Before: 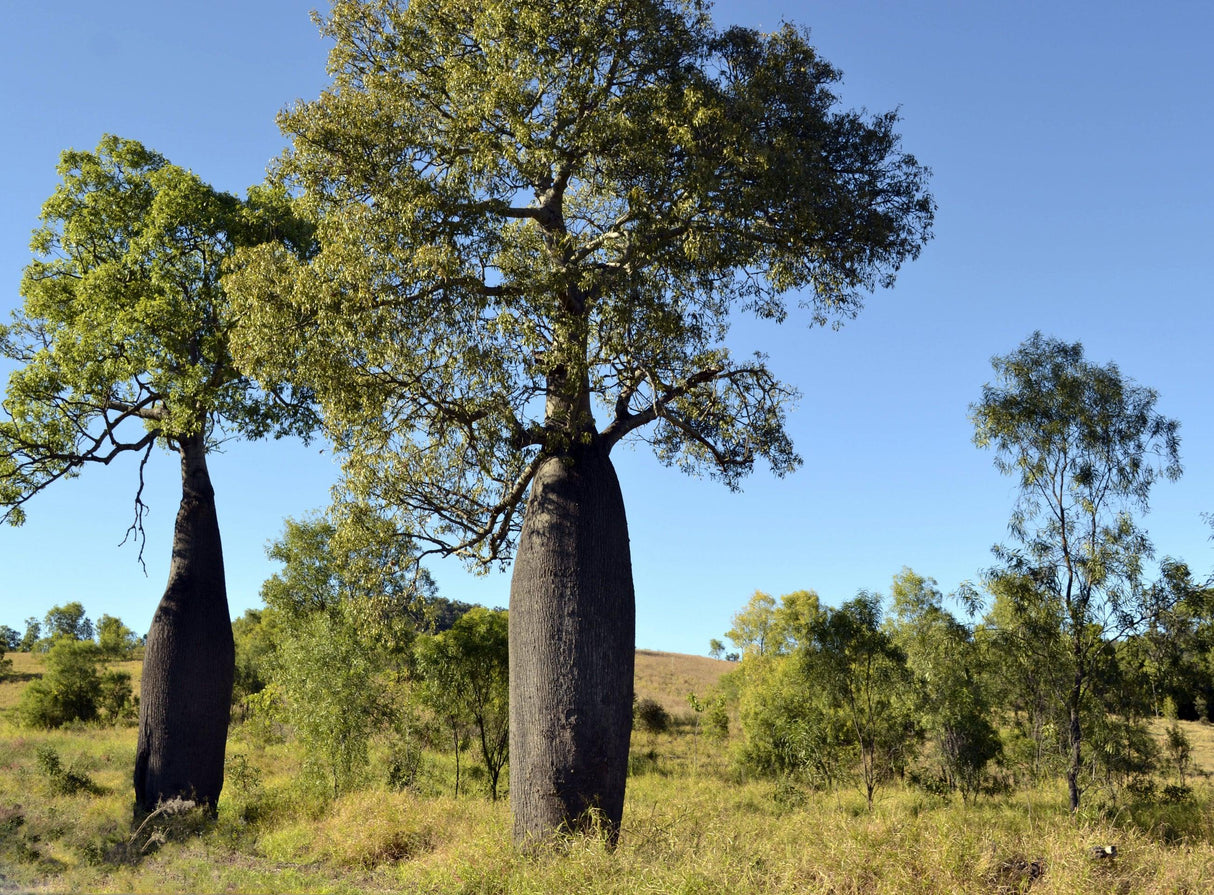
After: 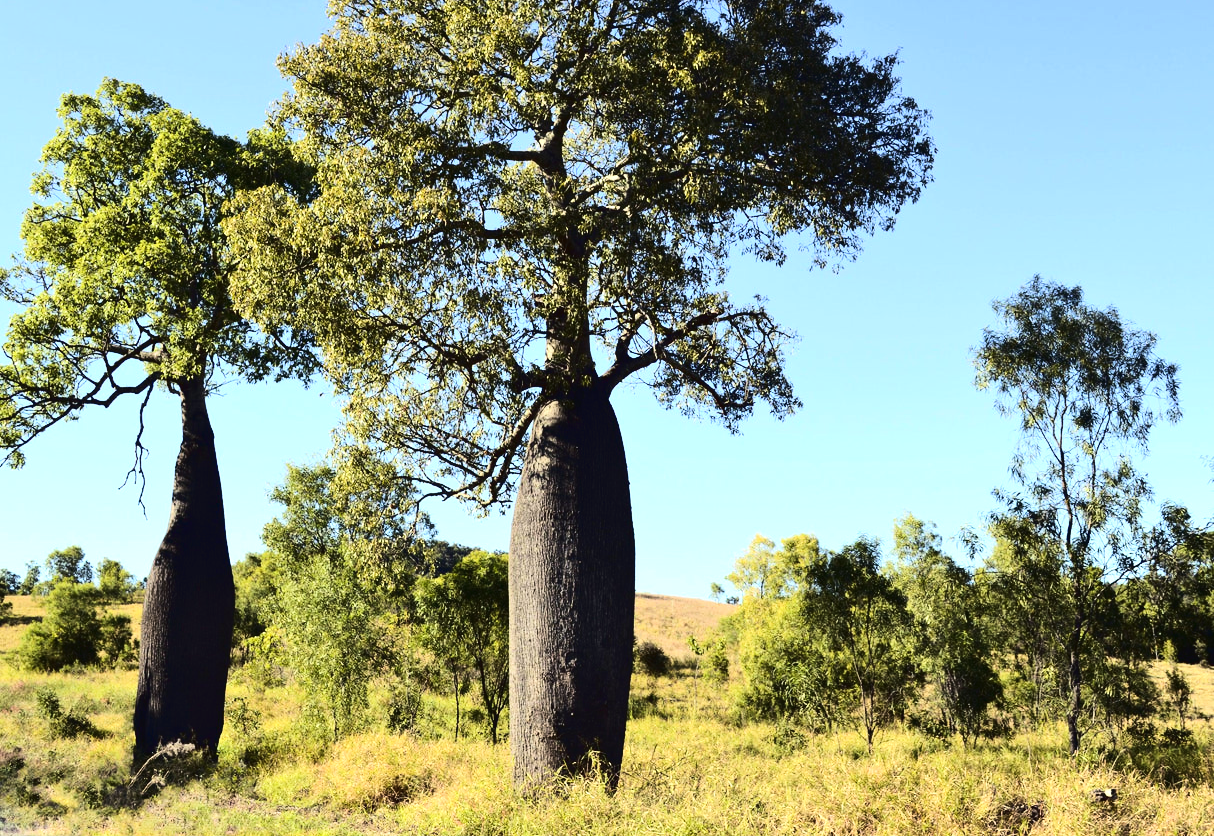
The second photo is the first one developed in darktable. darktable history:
tone equalizer: -8 EV -0.732 EV, -7 EV -0.73 EV, -6 EV -0.578 EV, -5 EV -0.417 EV, -3 EV 0.383 EV, -2 EV 0.6 EV, -1 EV 0.686 EV, +0 EV 0.769 EV, edges refinement/feathering 500, mask exposure compensation -1.57 EV, preserve details no
tone curve: curves: ch0 [(0, 0.028) (0.037, 0.05) (0.123, 0.114) (0.19, 0.176) (0.269, 0.27) (0.48, 0.57) (0.595, 0.695) (0.718, 0.823) (0.855, 0.913) (1, 0.982)]; ch1 [(0, 0) (0.243, 0.245) (0.422, 0.415) (0.493, 0.495) (0.508, 0.506) (0.536, 0.538) (0.569, 0.58) (0.611, 0.644) (0.769, 0.807) (1, 1)]; ch2 [(0, 0) (0.249, 0.216) (0.349, 0.321) (0.424, 0.442) (0.476, 0.483) (0.498, 0.499) (0.517, 0.519) (0.532, 0.547) (0.569, 0.608) (0.614, 0.661) (0.706, 0.75) (0.808, 0.809) (0.991, 0.968)], color space Lab, linked channels, preserve colors none
crop and rotate: top 6.548%
